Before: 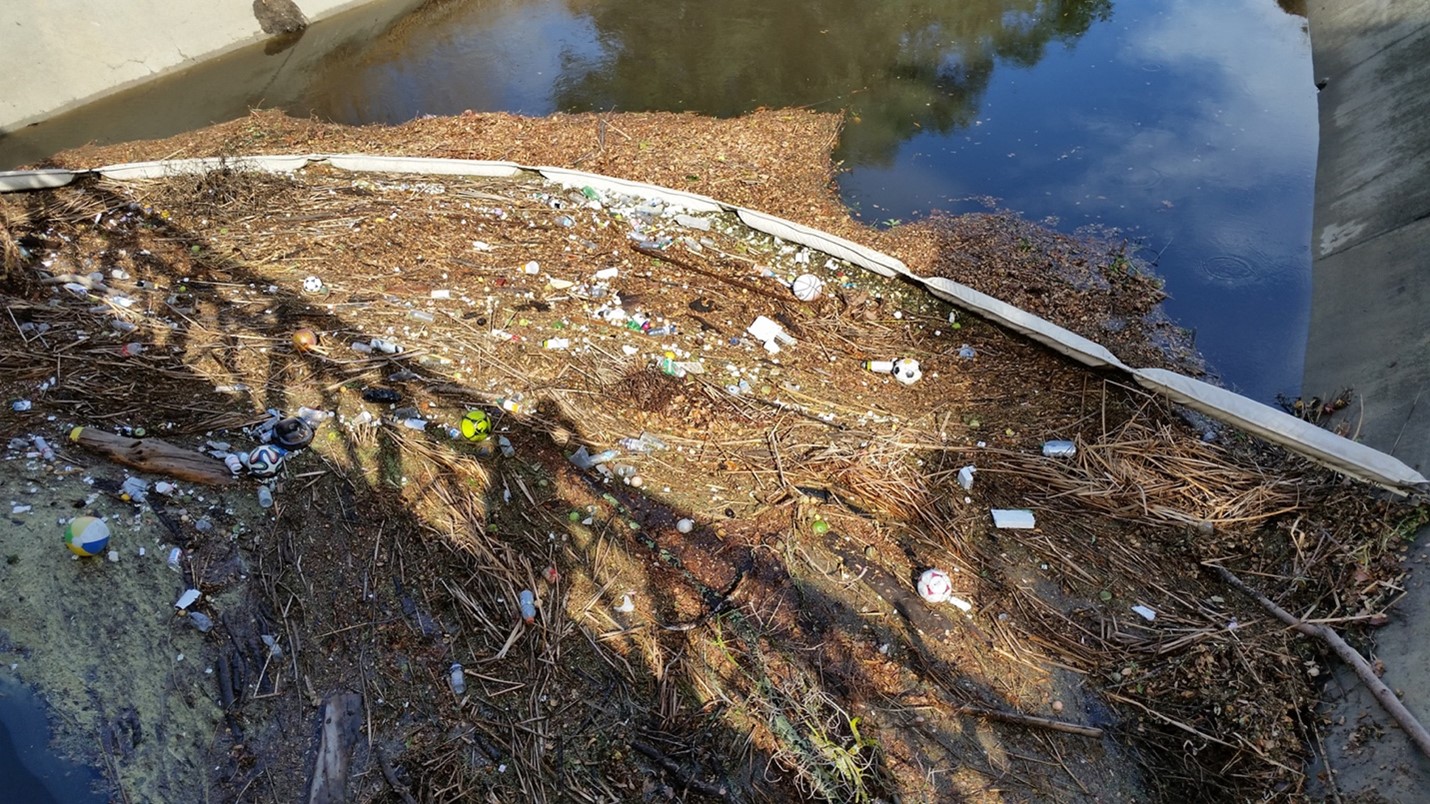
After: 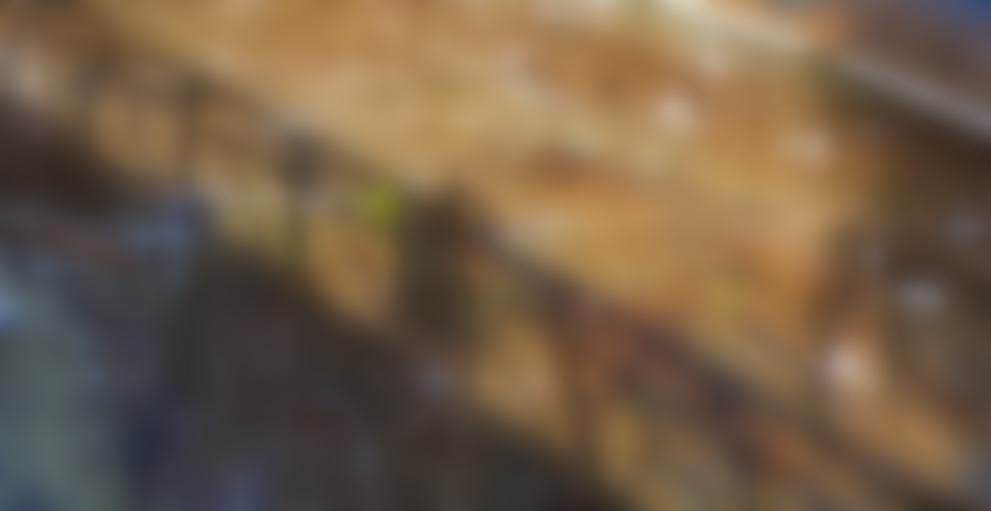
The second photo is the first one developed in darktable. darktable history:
crop: left 6.488%, top 27.668%, right 24.183%, bottom 8.656%
lowpass: radius 16, unbound 0
color balance rgb: perceptual saturation grading › global saturation 20%, global vibrance 20%
